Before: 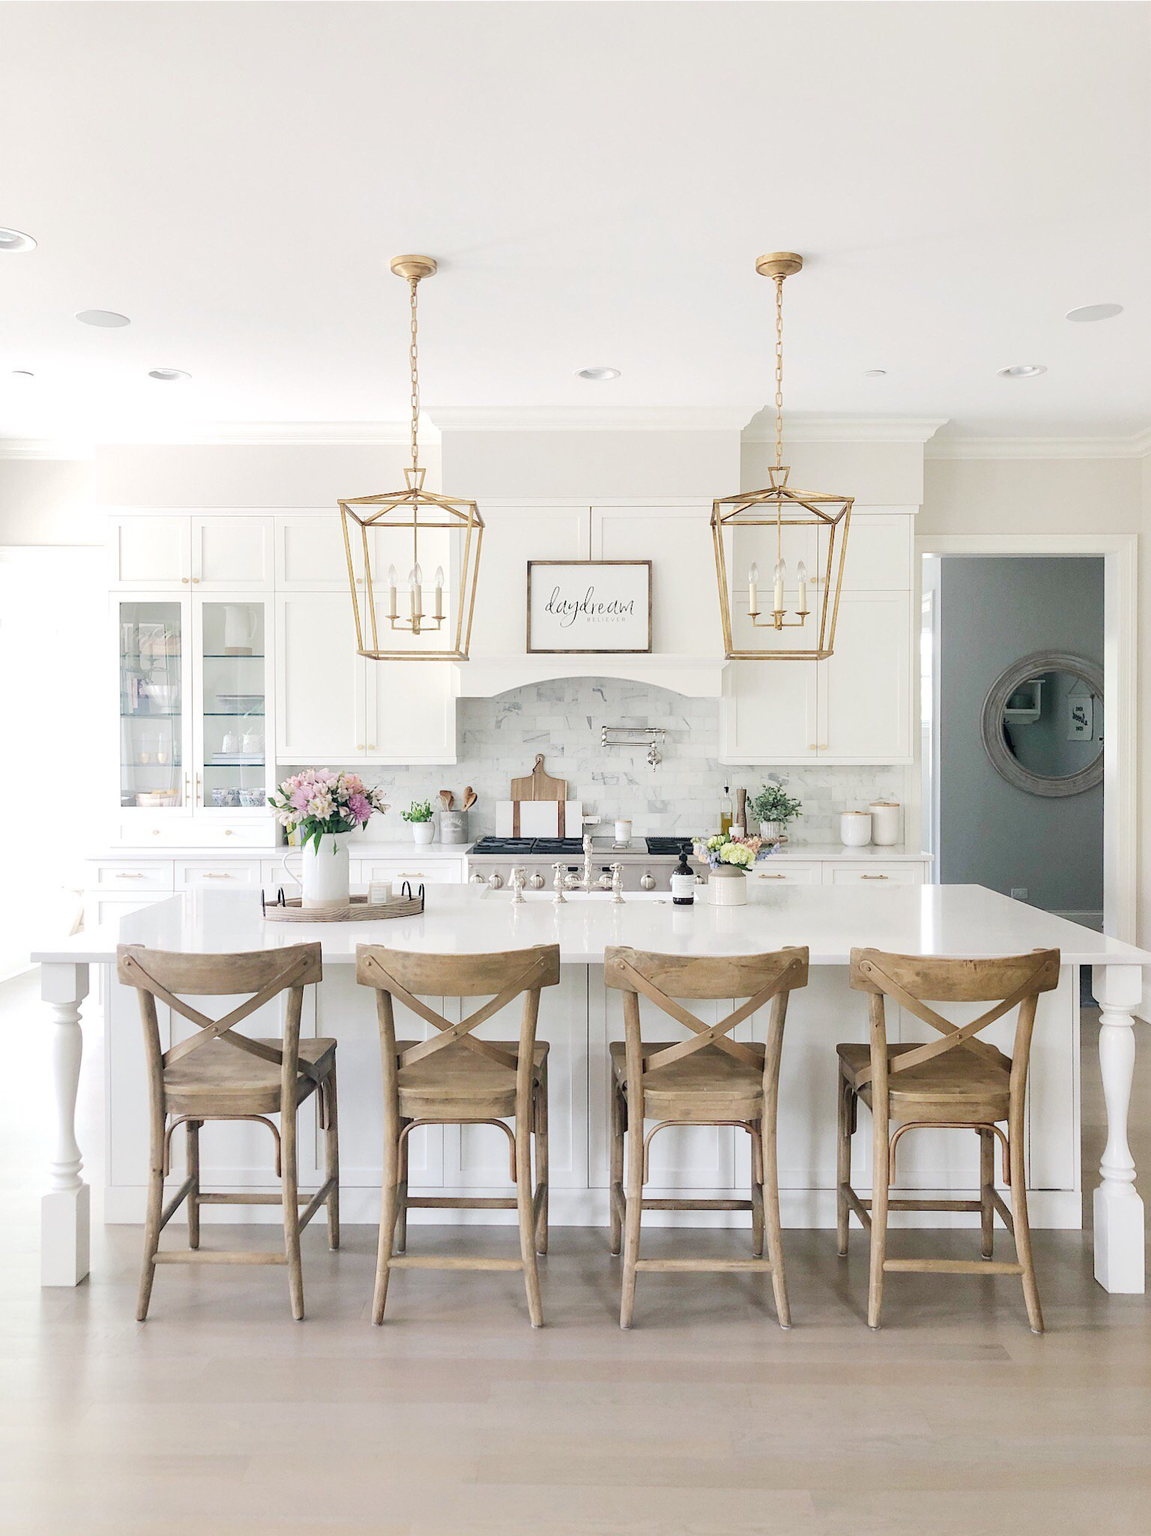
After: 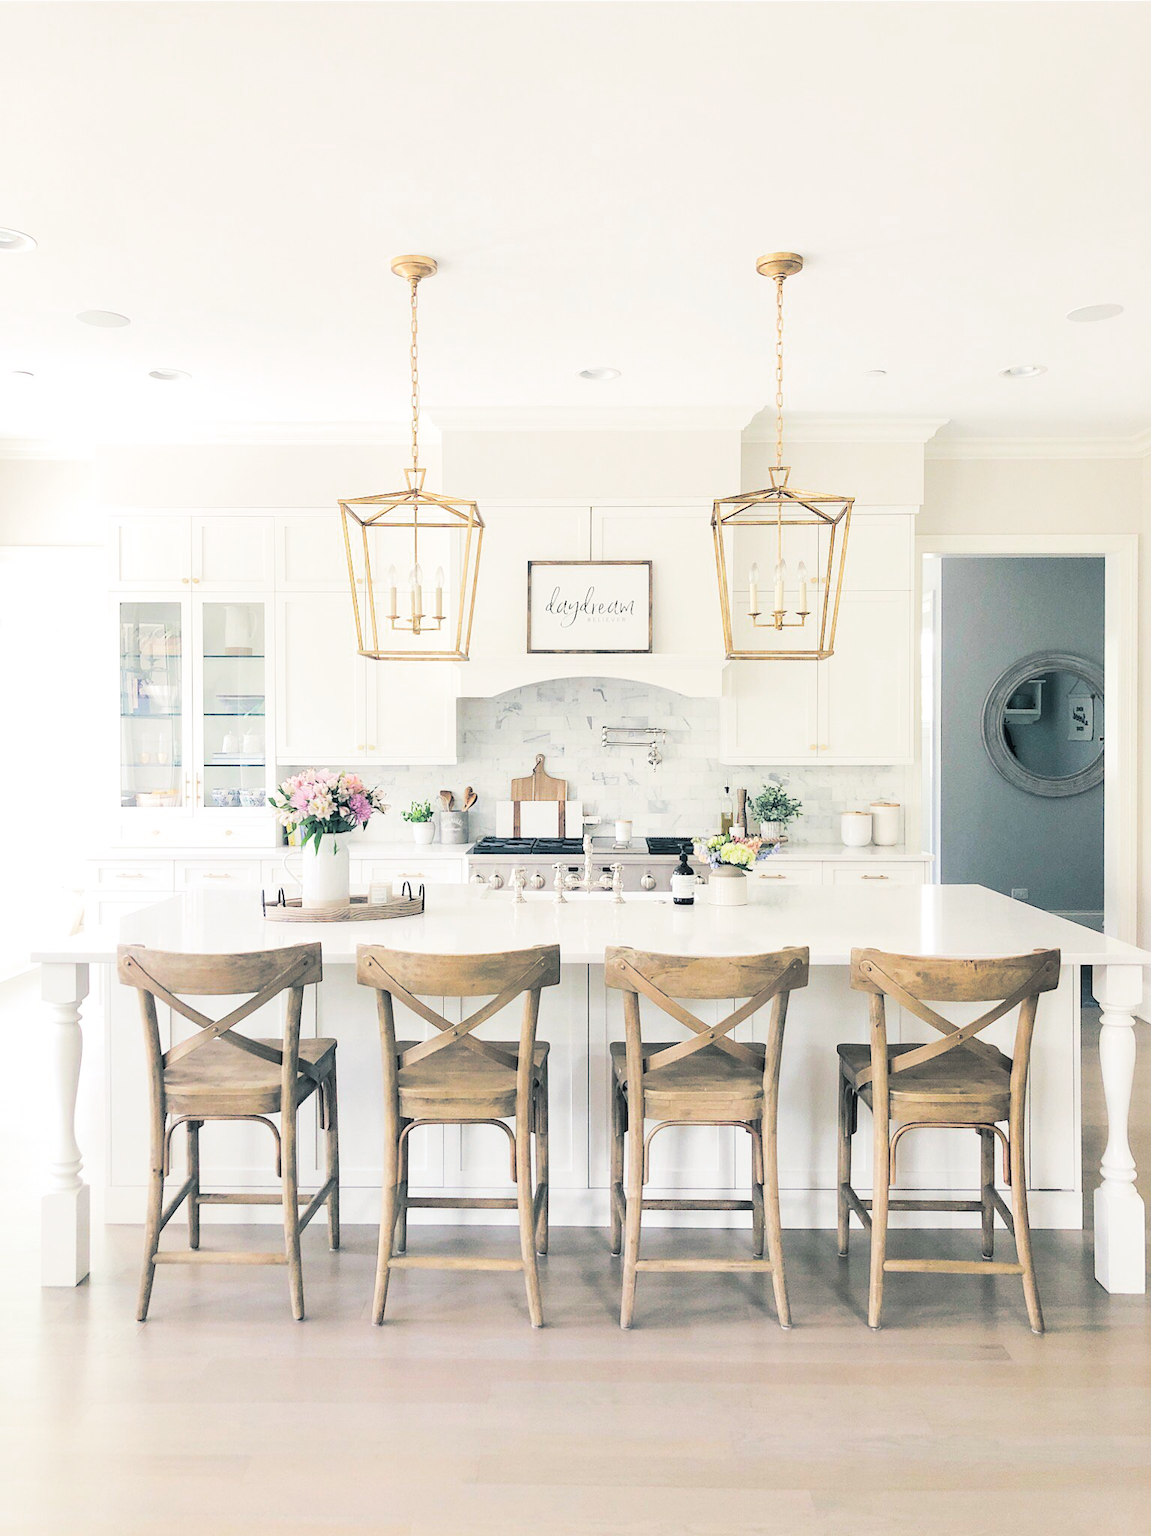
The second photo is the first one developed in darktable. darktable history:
split-toning: shadows › hue 205.2°, shadows › saturation 0.29, highlights › hue 50.4°, highlights › saturation 0.38, balance -49.9
contrast brightness saturation: contrast 0.2, brightness 0.16, saturation 0.22
